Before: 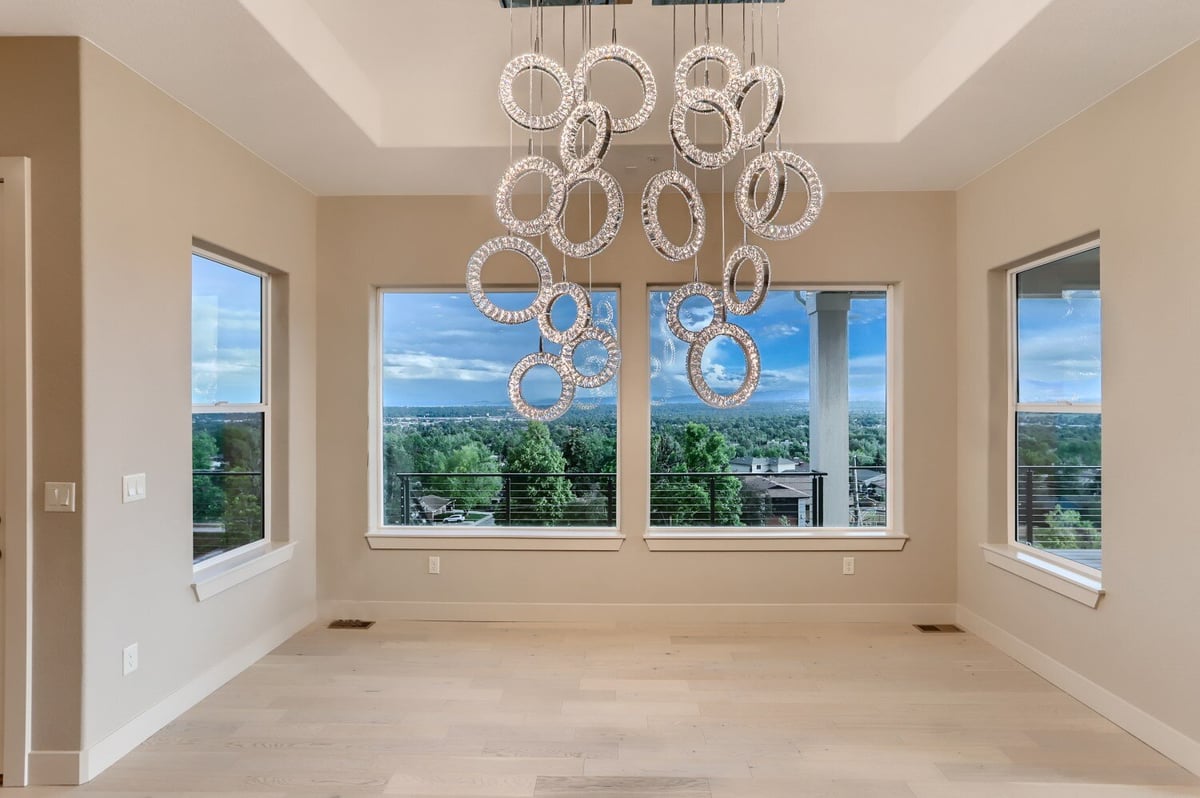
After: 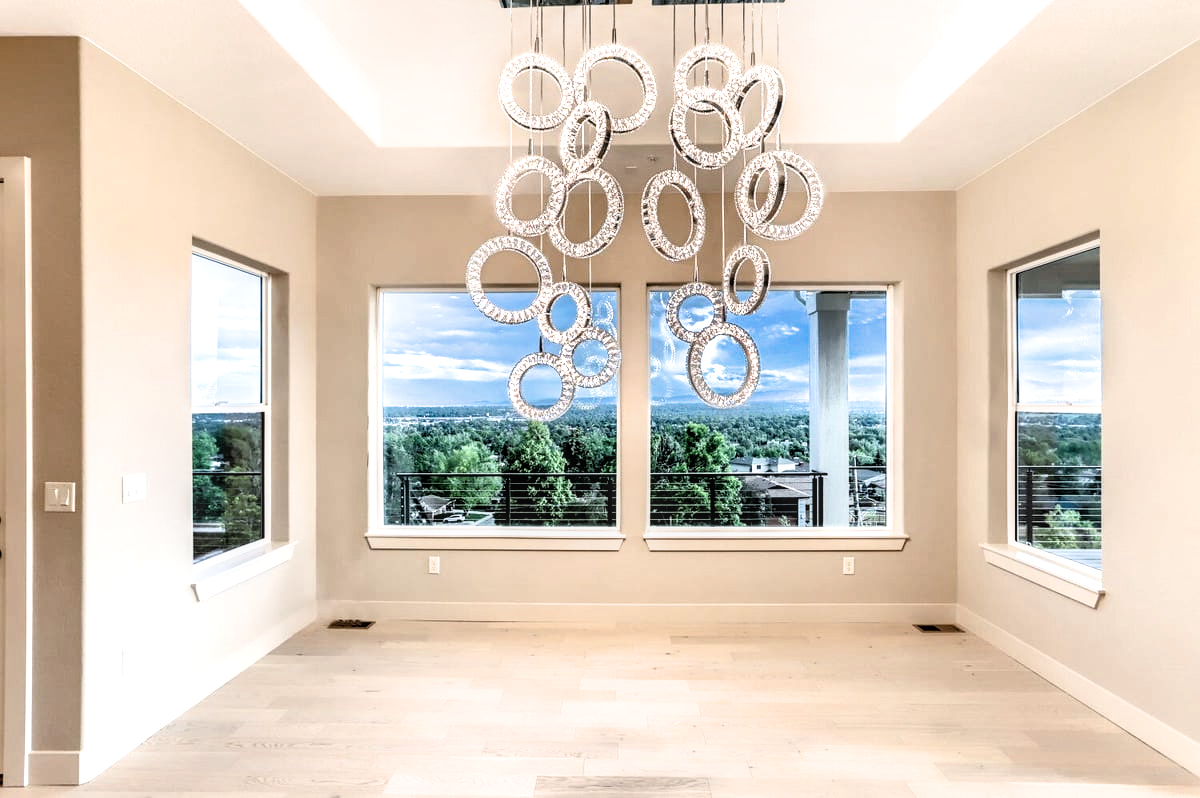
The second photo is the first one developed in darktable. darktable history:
local contrast: on, module defaults
filmic rgb: black relative exposure -3.48 EV, white relative exposure 2.25 EV, hardness 3.41, iterations of high-quality reconstruction 0
exposure: black level correction 0.001, exposure 0.498 EV, compensate highlight preservation false
